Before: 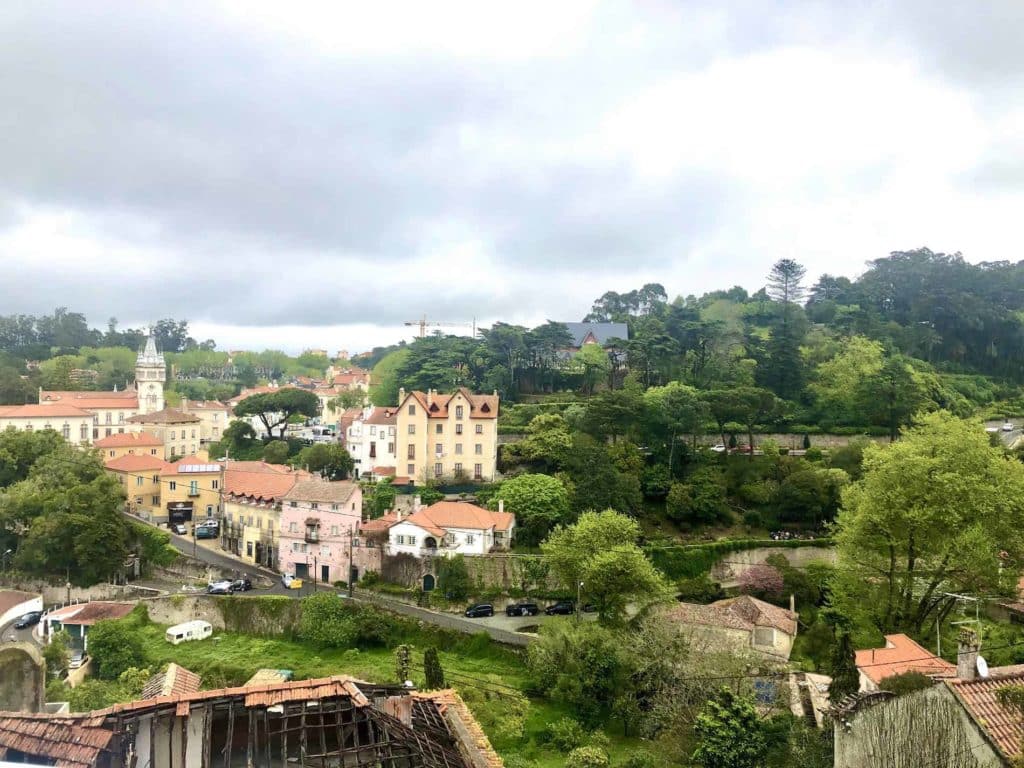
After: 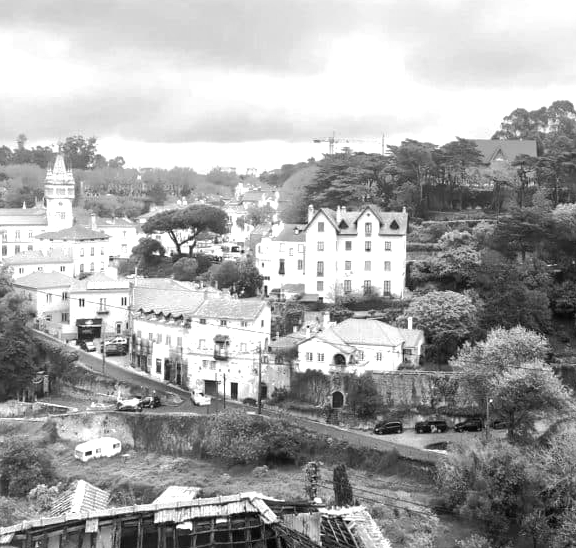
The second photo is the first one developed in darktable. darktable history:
exposure: black level correction 0, exposure 1.1 EV, compensate highlight preservation false
monochrome: a 79.32, b 81.83, size 1.1
crop: left 8.966%, top 23.852%, right 34.699%, bottom 4.703%
shadows and highlights: shadows -12.5, white point adjustment 4, highlights 28.33
color calibration: illuminant as shot in camera, x 0.358, y 0.373, temperature 4628.91 K
